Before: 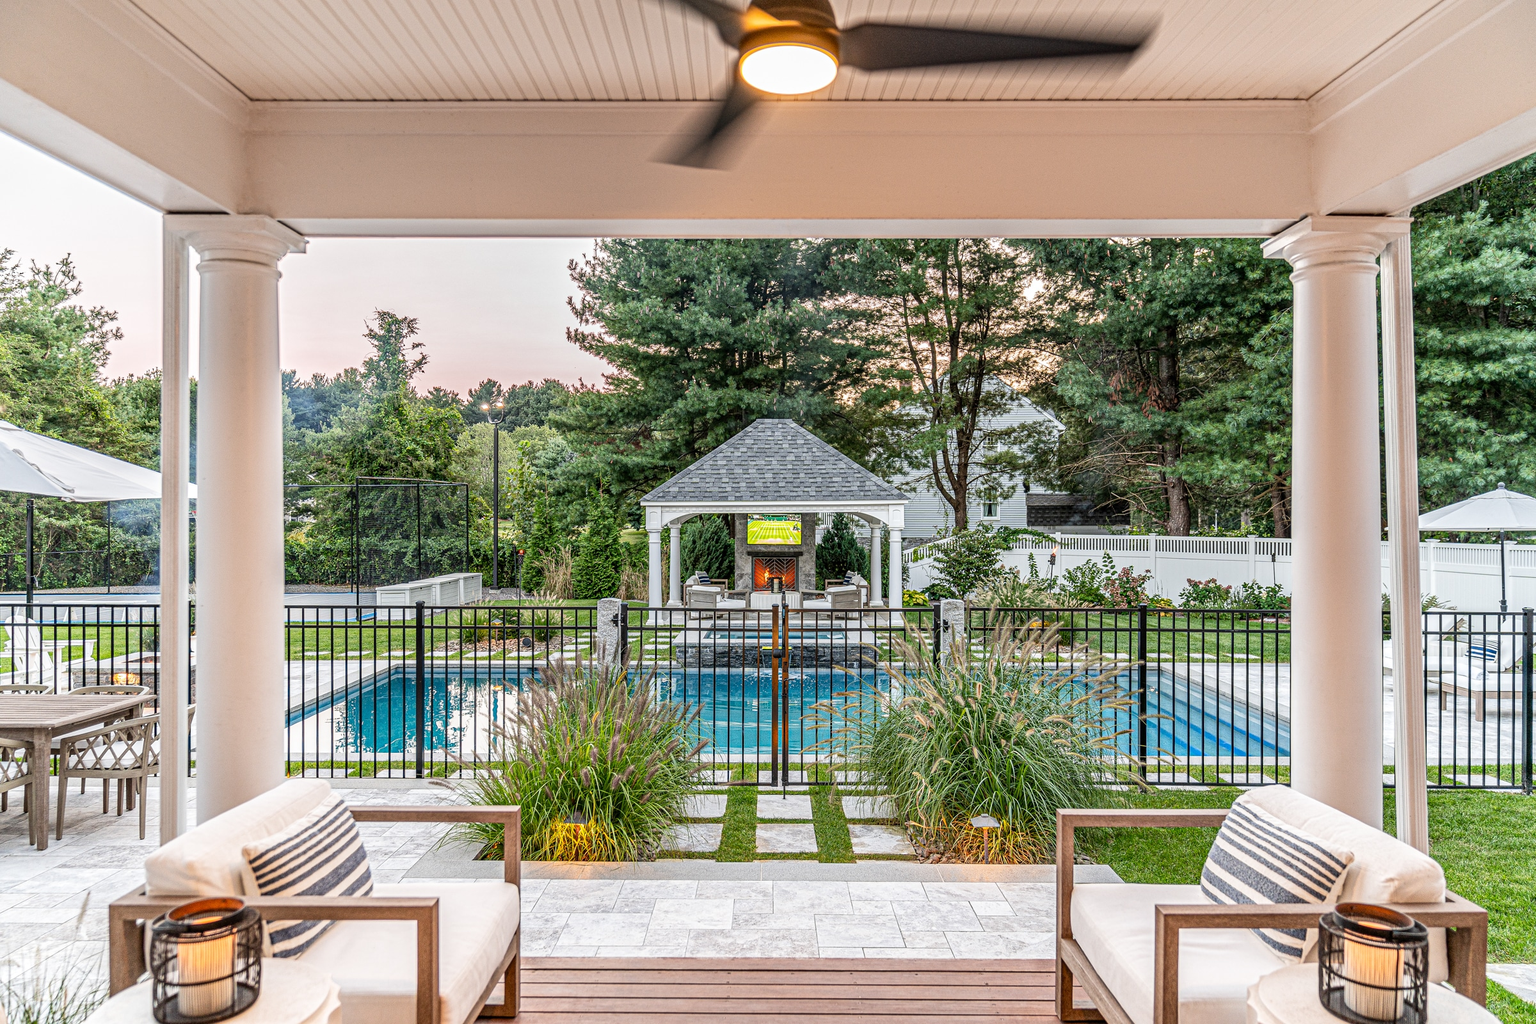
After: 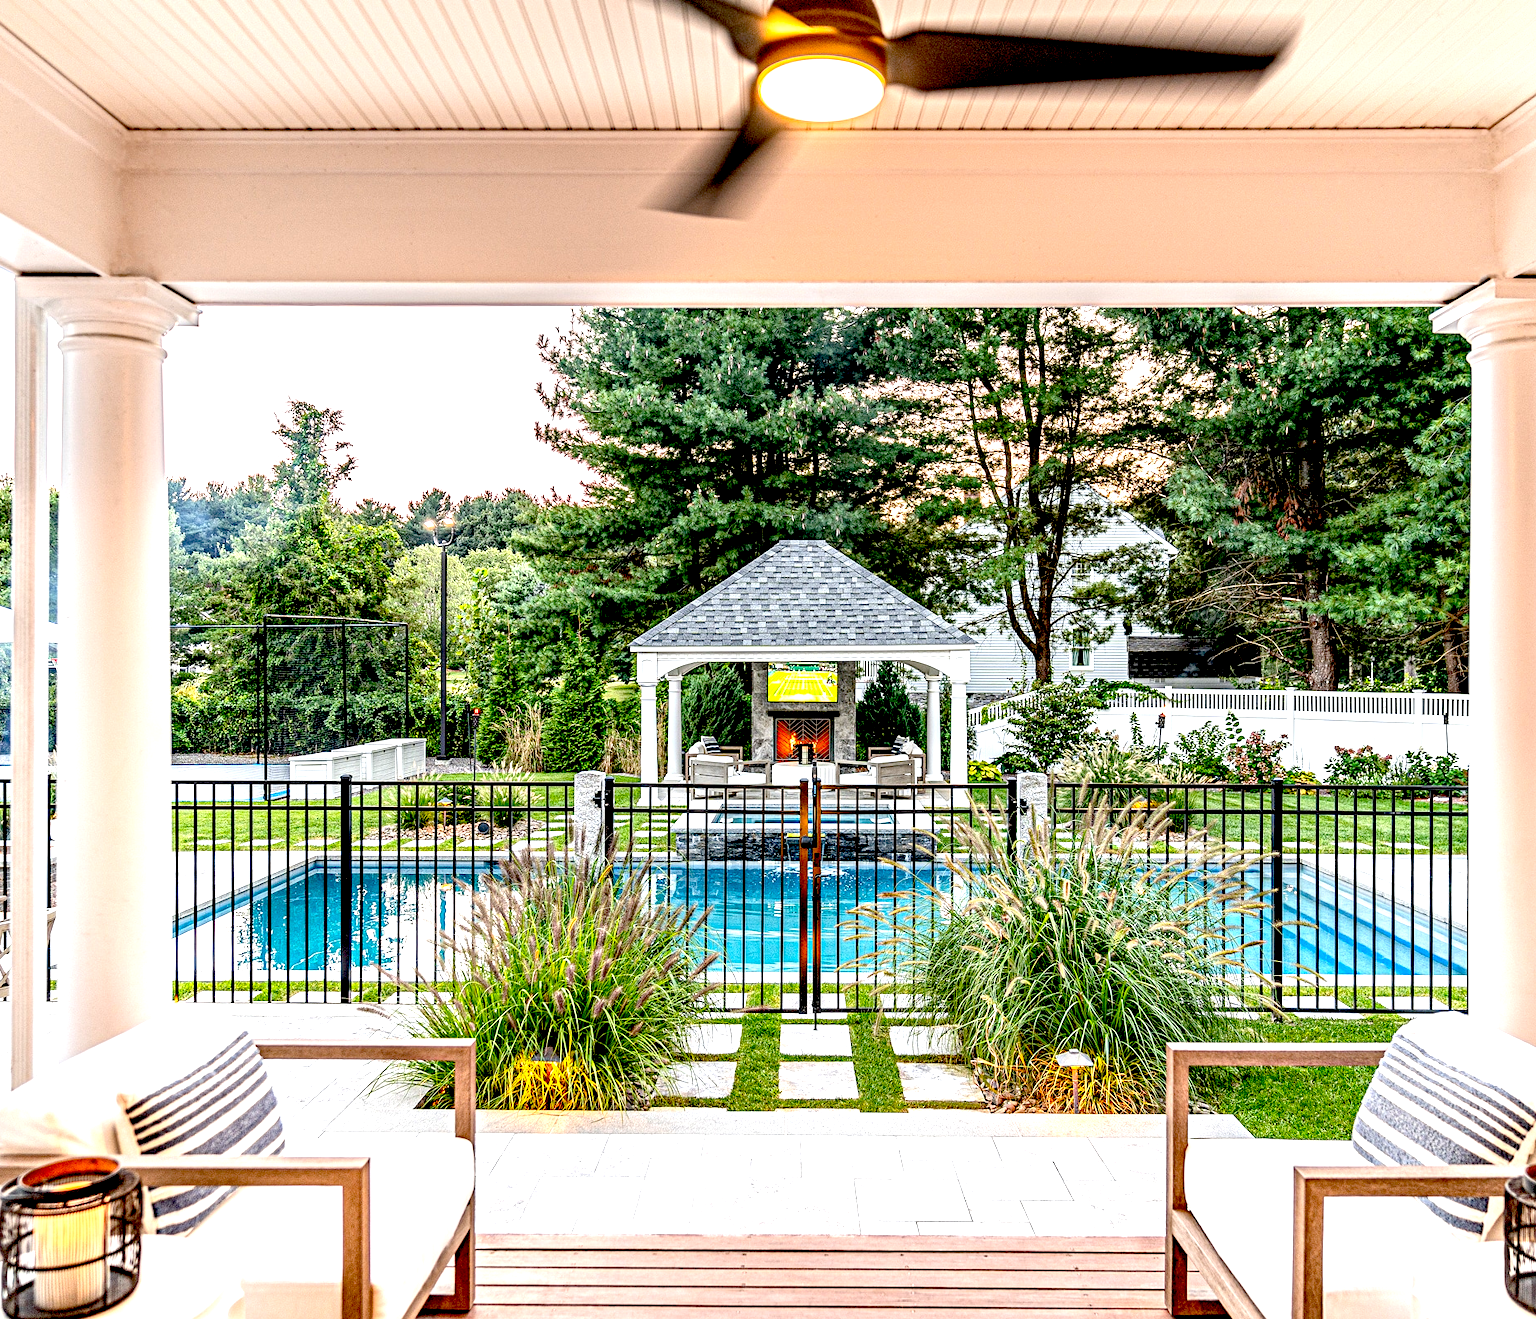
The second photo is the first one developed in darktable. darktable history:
crop: left 9.883%, right 12.503%
exposure: black level correction 0.034, exposure 0.904 EV, compensate highlight preservation false
